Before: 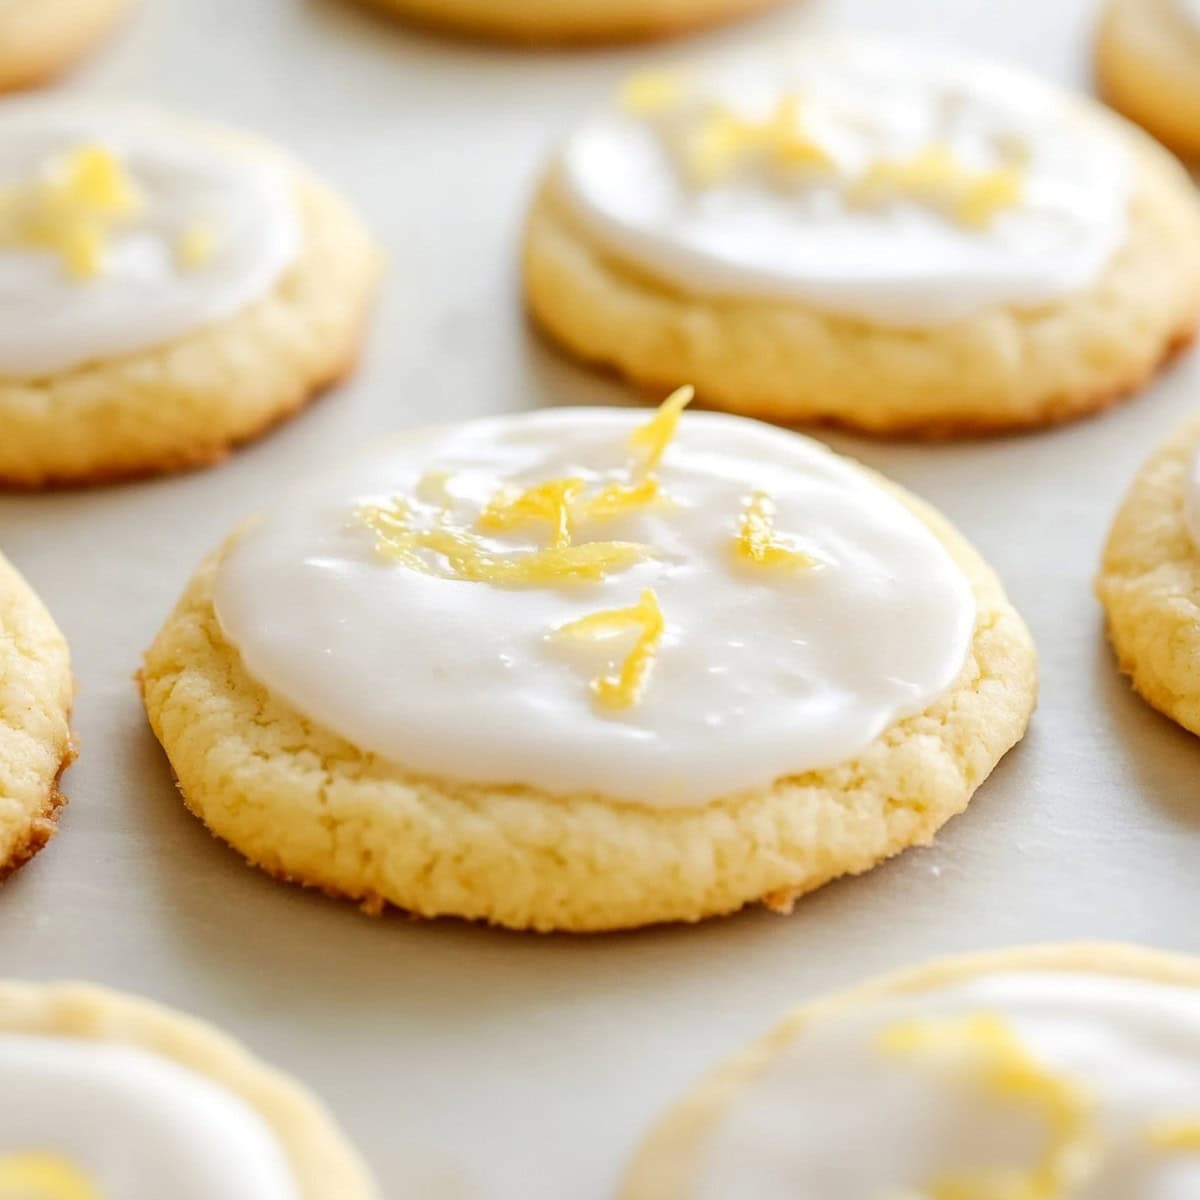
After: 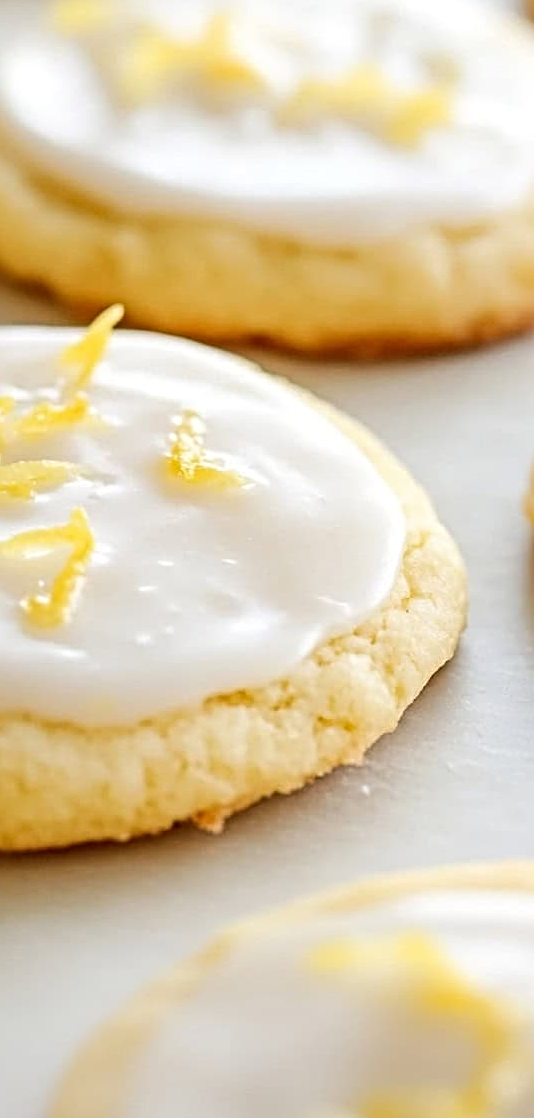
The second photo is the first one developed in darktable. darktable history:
sharpen: radius 4.921
crop: left 47.54%, top 6.767%, right 7.93%
